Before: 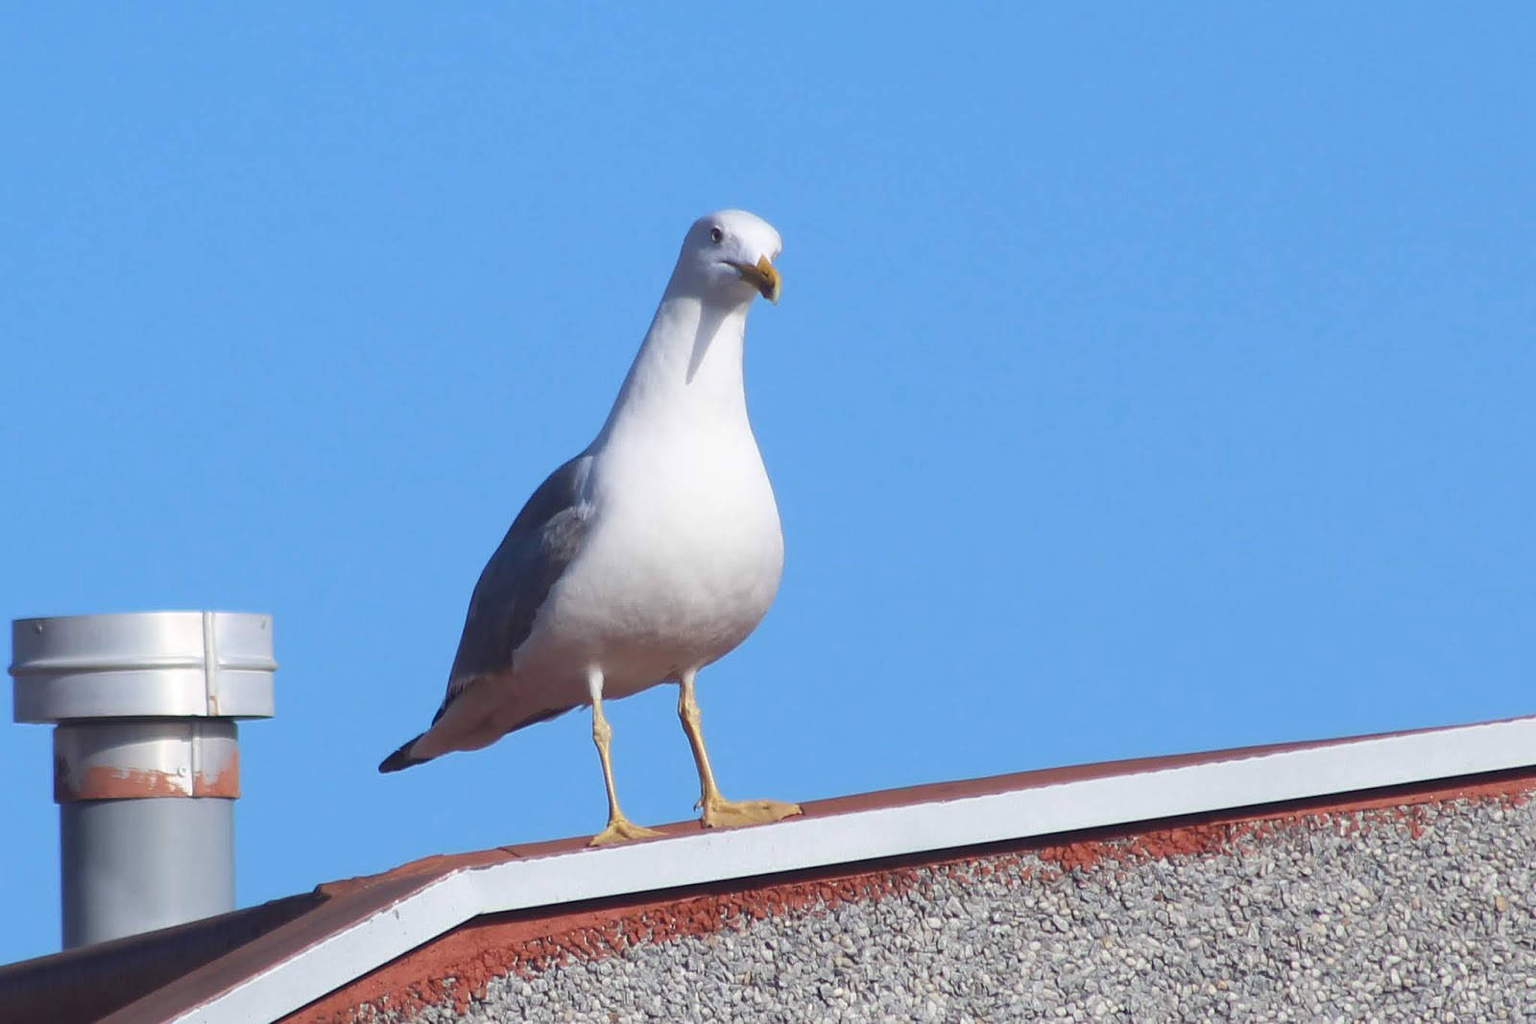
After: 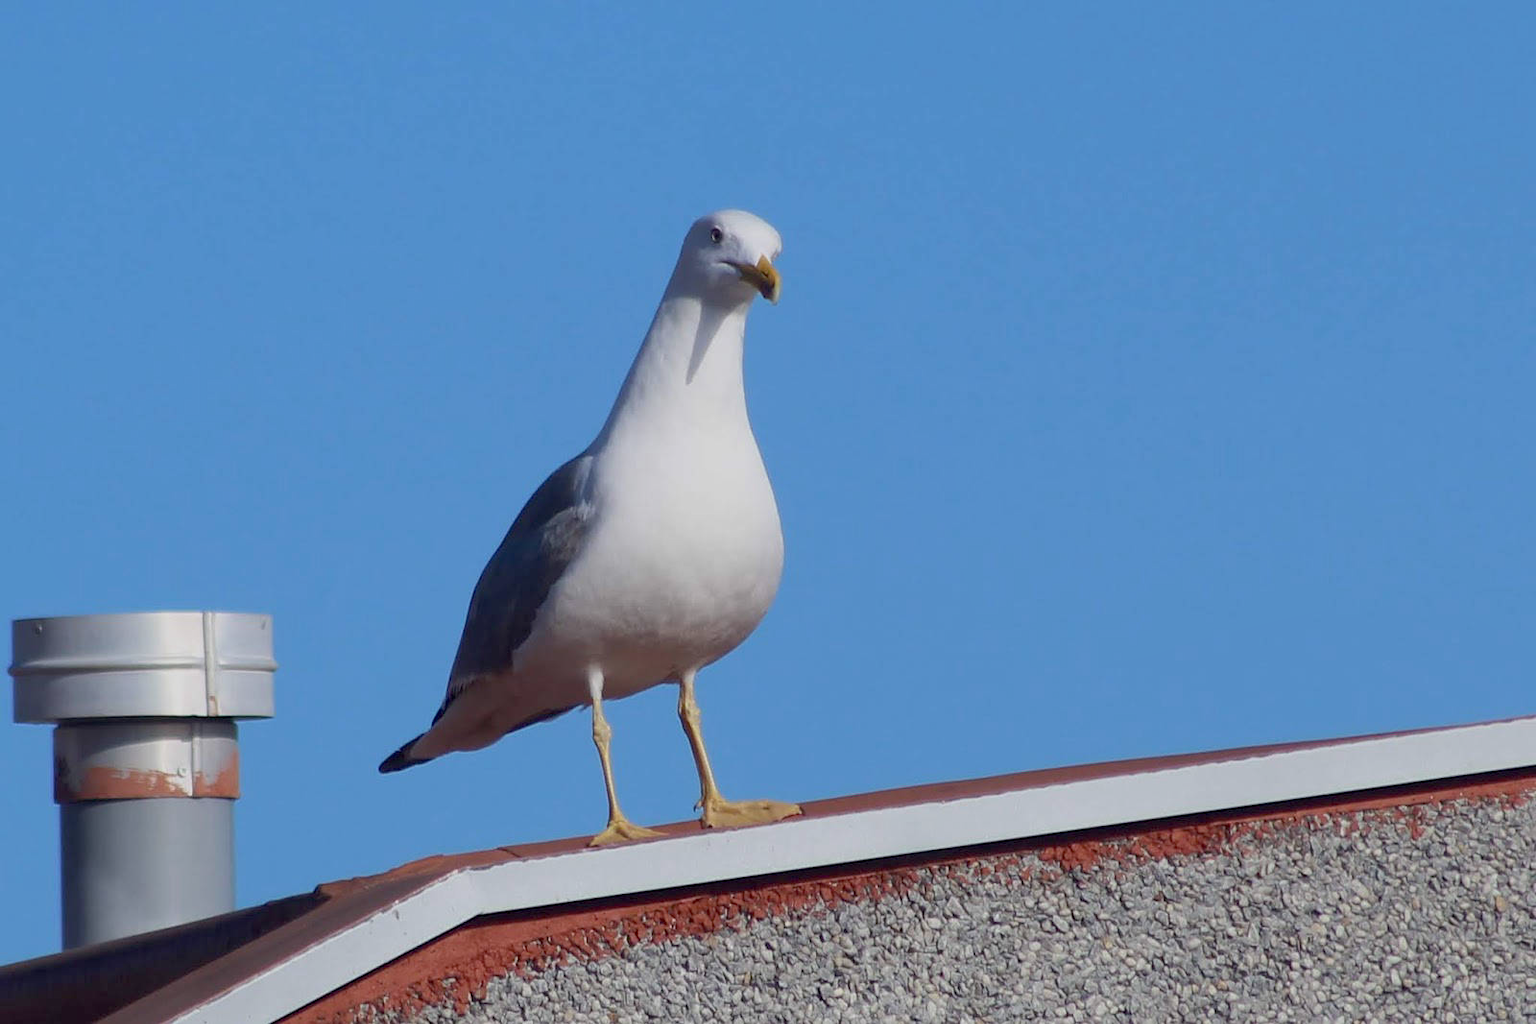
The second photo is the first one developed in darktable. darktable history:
exposure: black level correction 0.011, exposure -0.478 EV, compensate highlight preservation false
shadows and highlights: shadows 25, highlights -25
